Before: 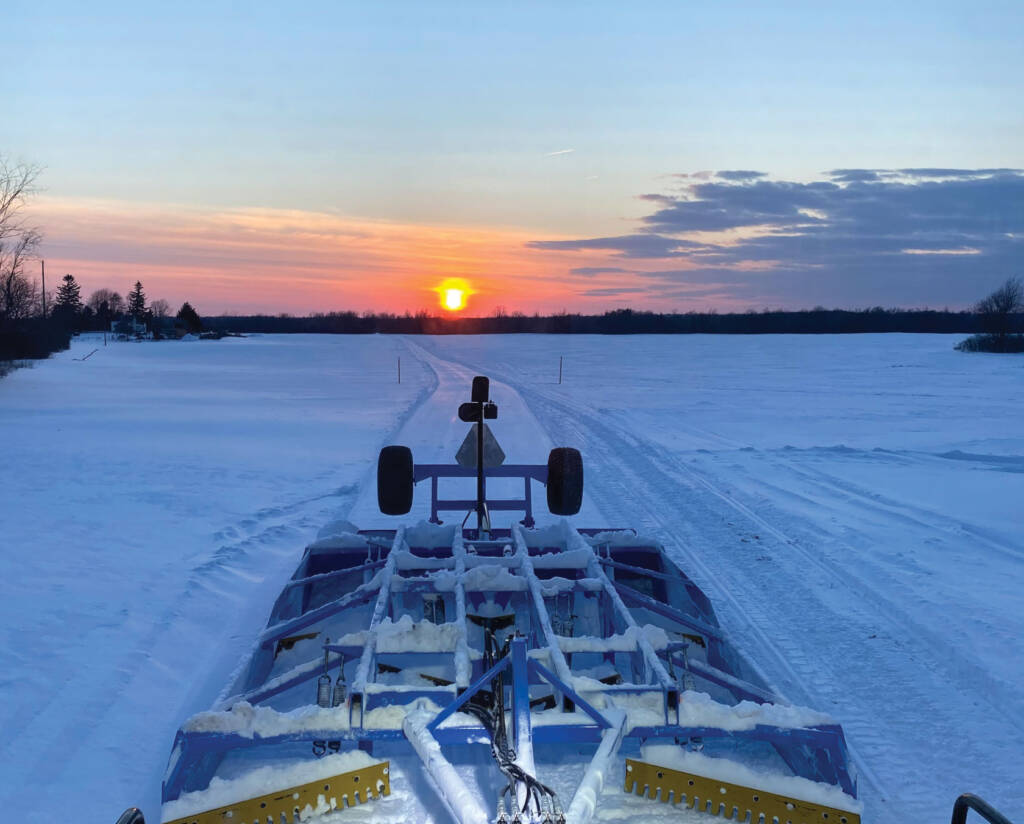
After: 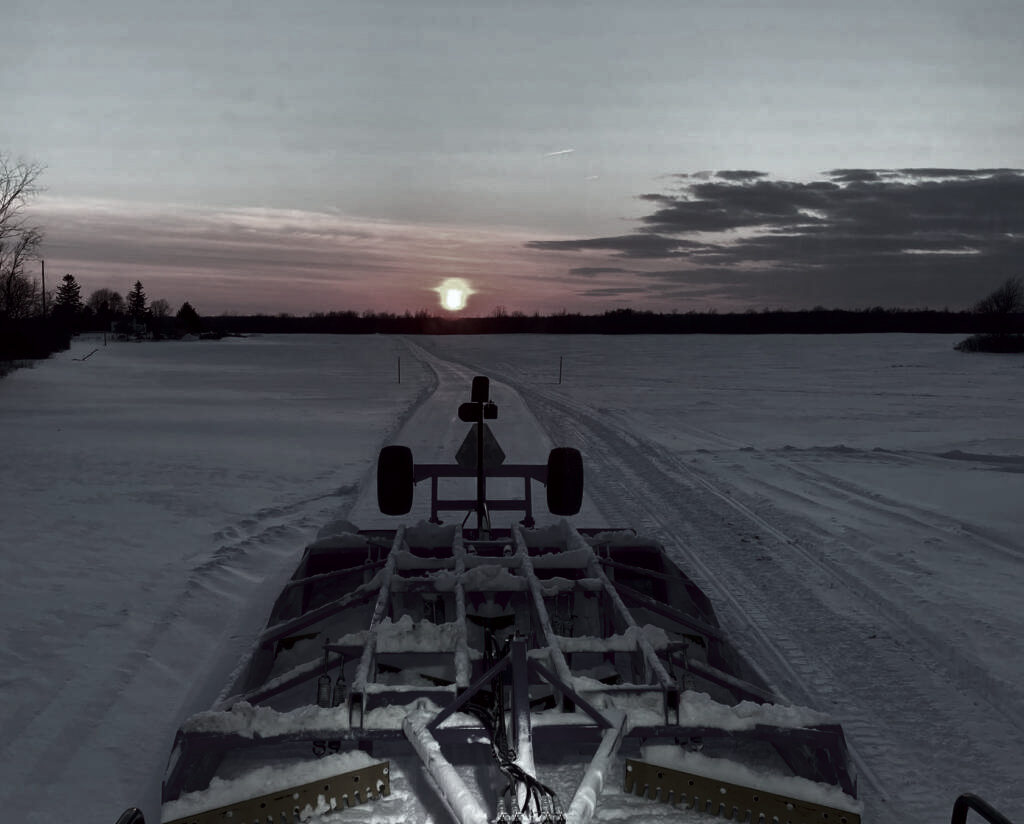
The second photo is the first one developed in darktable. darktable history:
contrast brightness saturation: brightness -0.52
color contrast: green-magenta contrast 0.3, blue-yellow contrast 0.15
color correction: highlights a* -3.28, highlights b* -6.24, shadows a* 3.1, shadows b* 5.19
